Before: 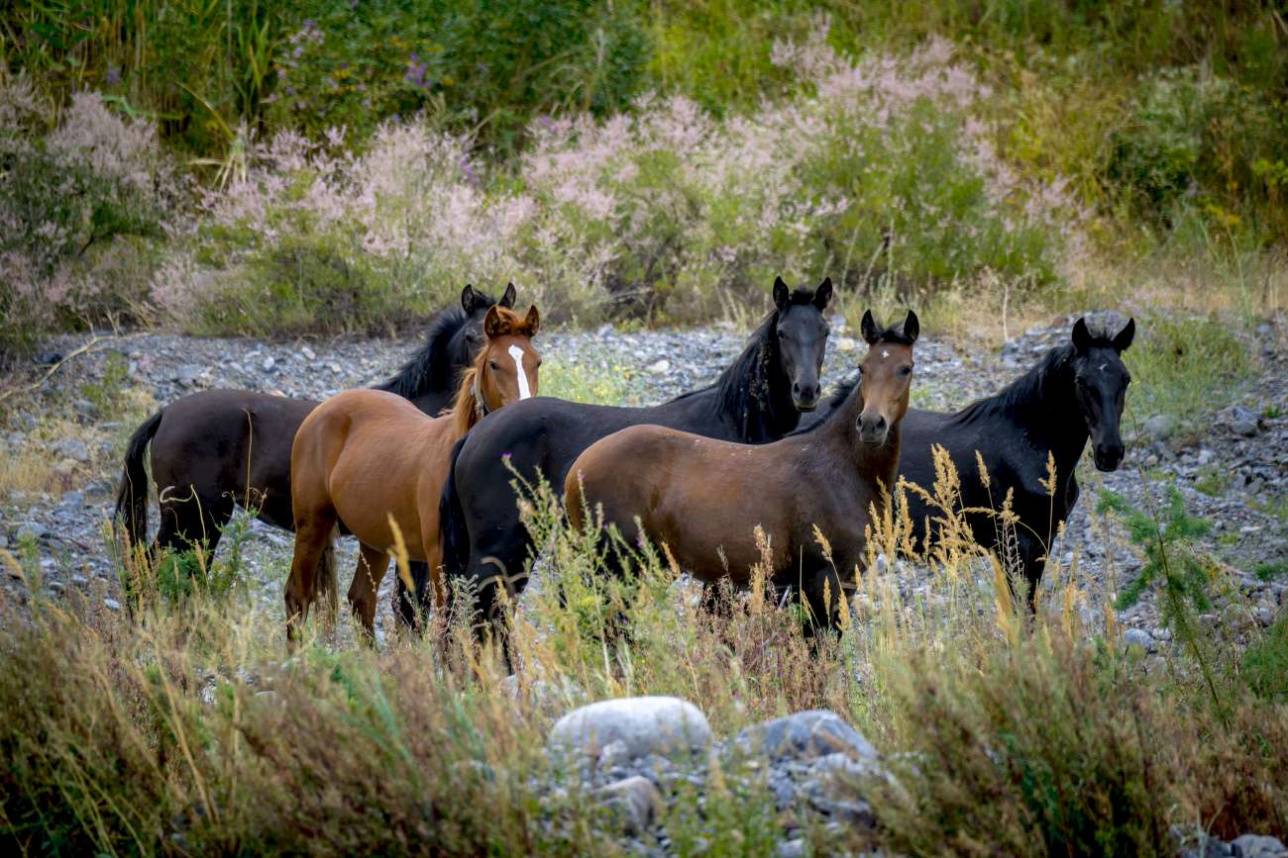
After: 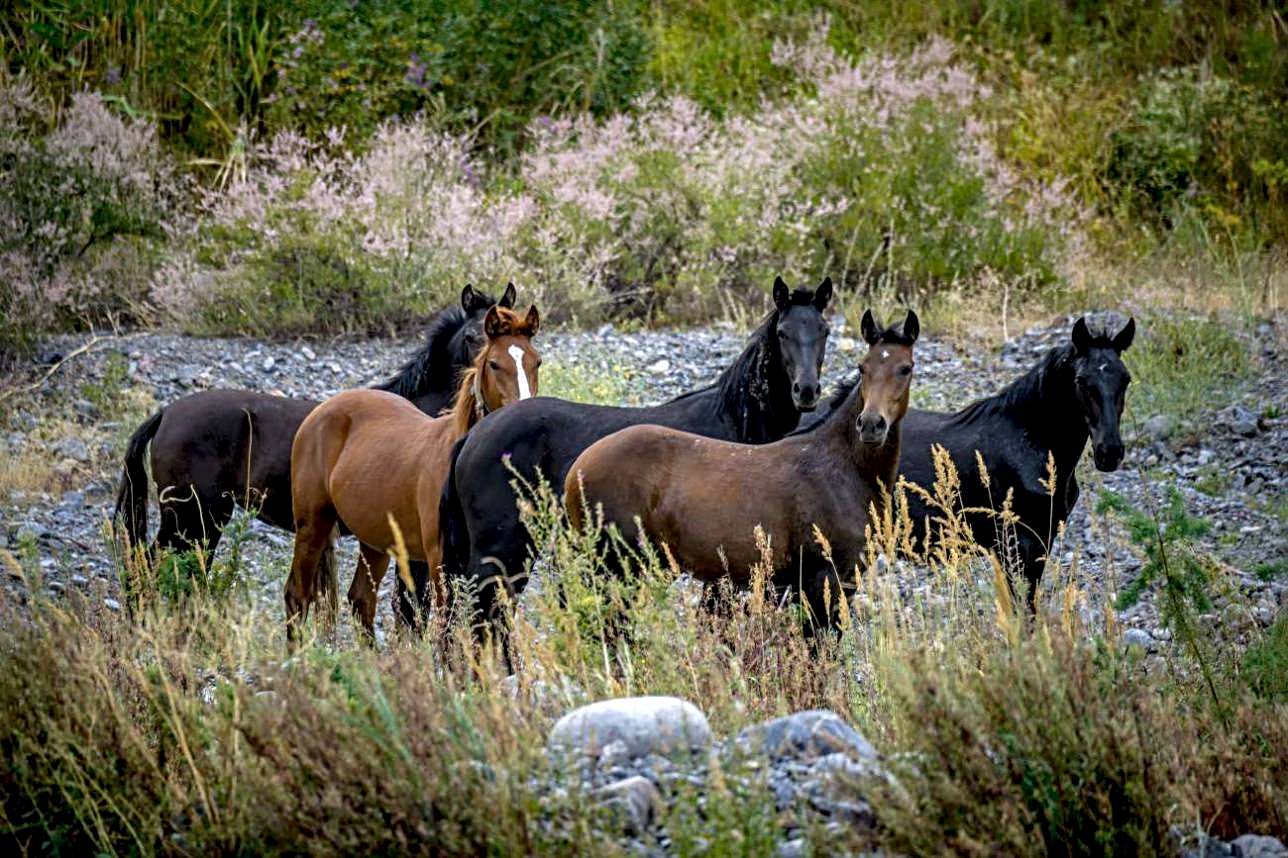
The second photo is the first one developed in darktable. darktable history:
local contrast: on, module defaults
sharpen: radius 3.956
